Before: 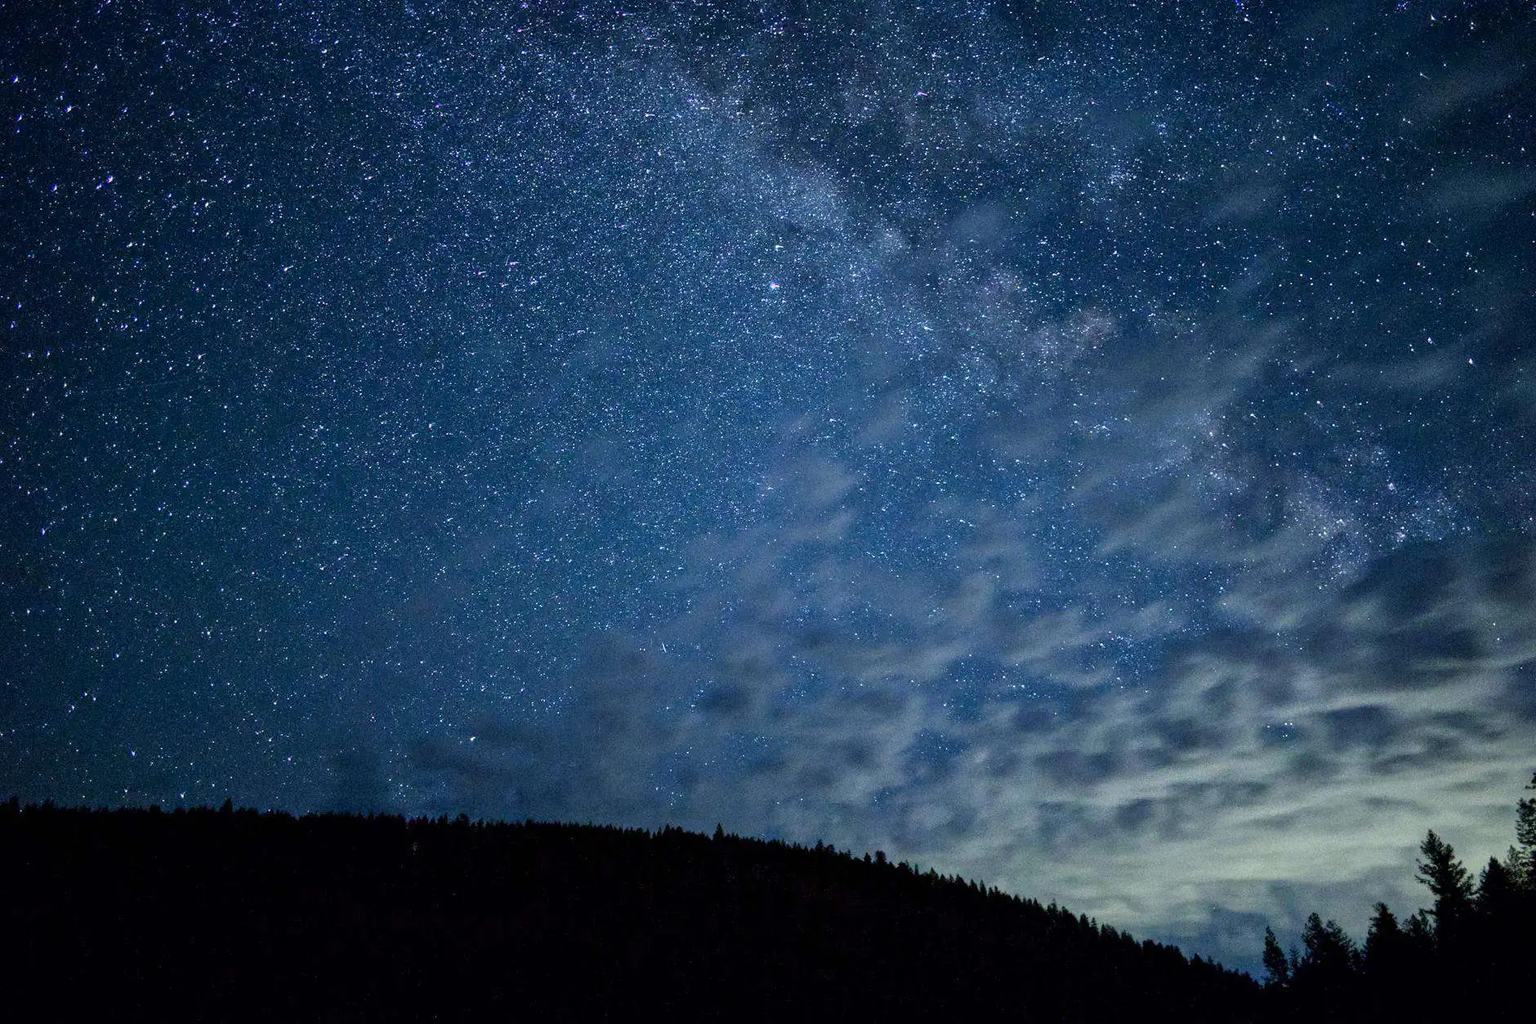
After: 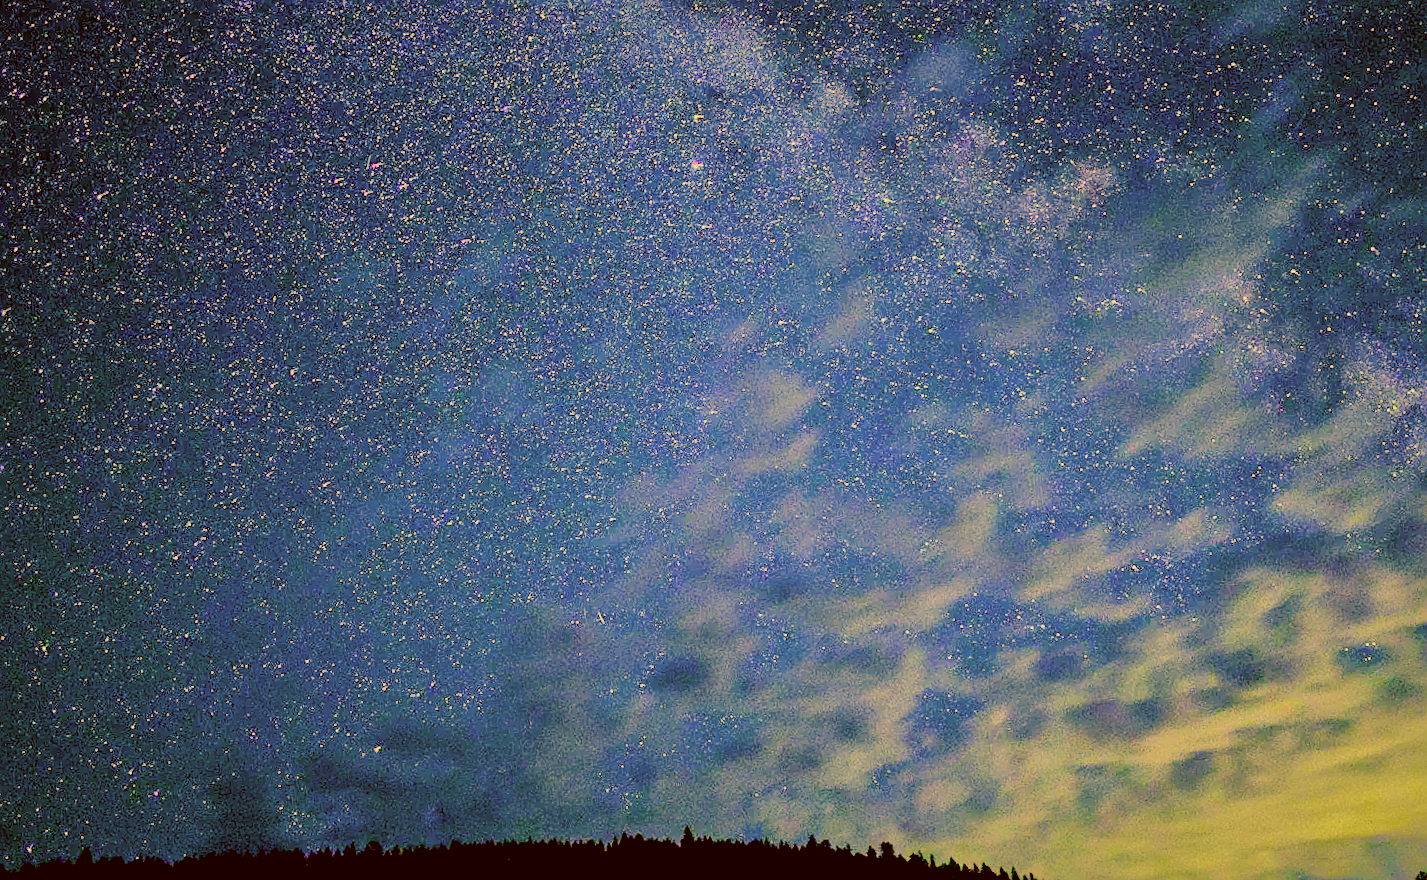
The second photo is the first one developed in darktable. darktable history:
crop and rotate: left 10.071%, top 10.071%, right 10.02%, bottom 10.02%
exposure: black level correction 0.001, exposure 0.955 EV, compensate exposure bias true, compensate highlight preservation false
filmic rgb: black relative exposure -6.15 EV, white relative exposure 6.96 EV, hardness 2.23, color science v6 (2022)
color correction: highlights a* 10.44, highlights b* 30.04, shadows a* 2.73, shadows b* 17.51, saturation 1.72
shadows and highlights: shadows -19.91, highlights -73.15
rotate and perspective: rotation -5°, crop left 0.05, crop right 0.952, crop top 0.11, crop bottom 0.89
sharpen: on, module defaults
color balance rgb: shadows lift › chroma 2.79%, shadows lift › hue 190.66°, power › hue 171.85°, highlights gain › chroma 2.16%, highlights gain › hue 75.26°, global offset › luminance -0.51%, perceptual saturation grading › highlights -33.8%, perceptual saturation grading › mid-tones 14.98%, perceptual saturation grading › shadows 48.43%, perceptual brilliance grading › highlights 15.68%, perceptual brilliance grading › mid-tones 6.62%, perceptual brilliance grading › shadows -14.98%, global vibrance 11.32%, contrast 5.05%
